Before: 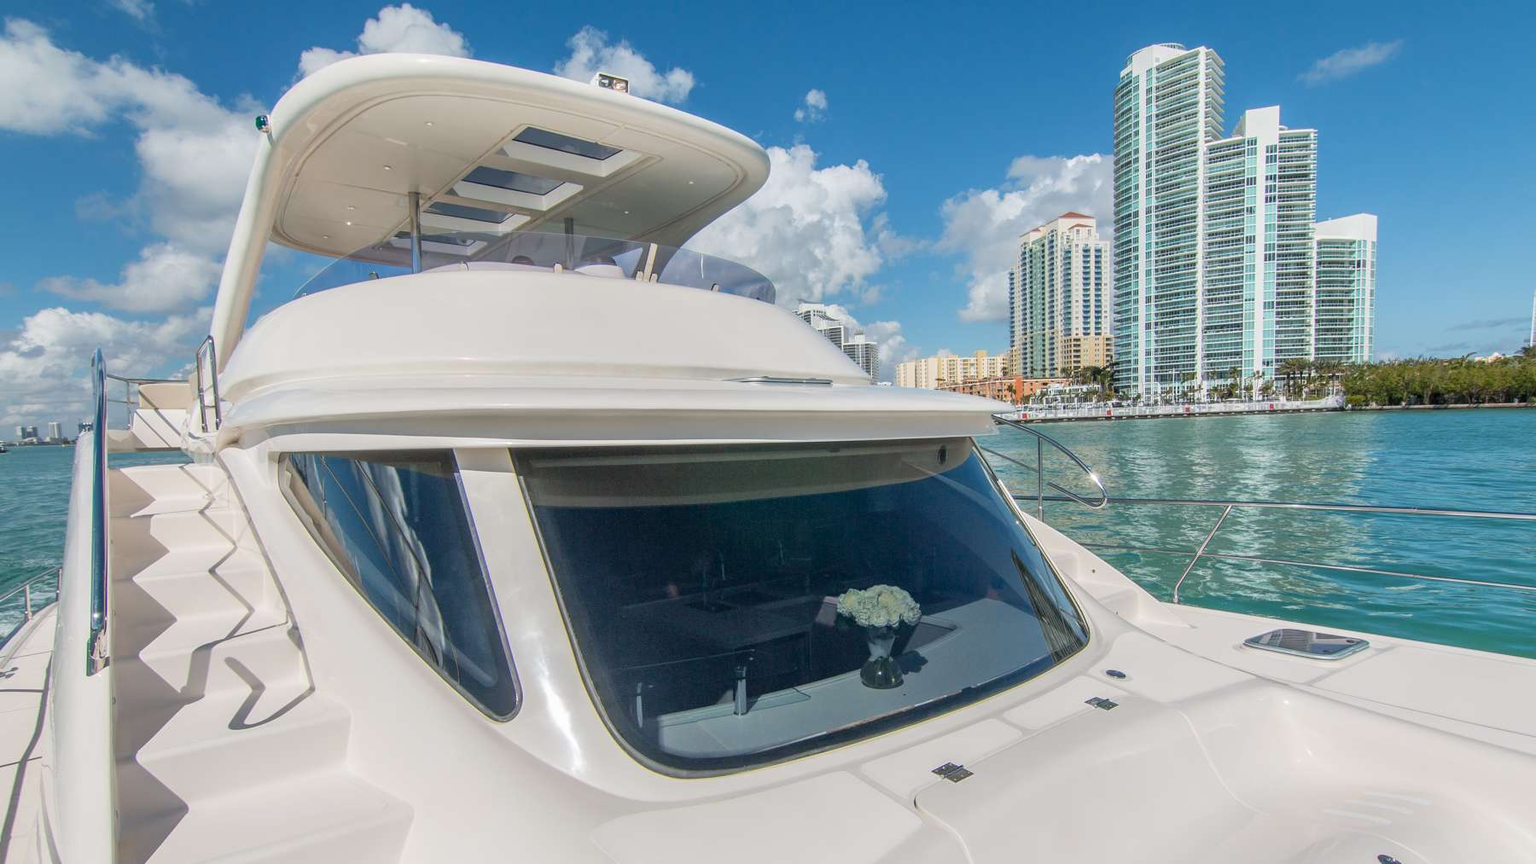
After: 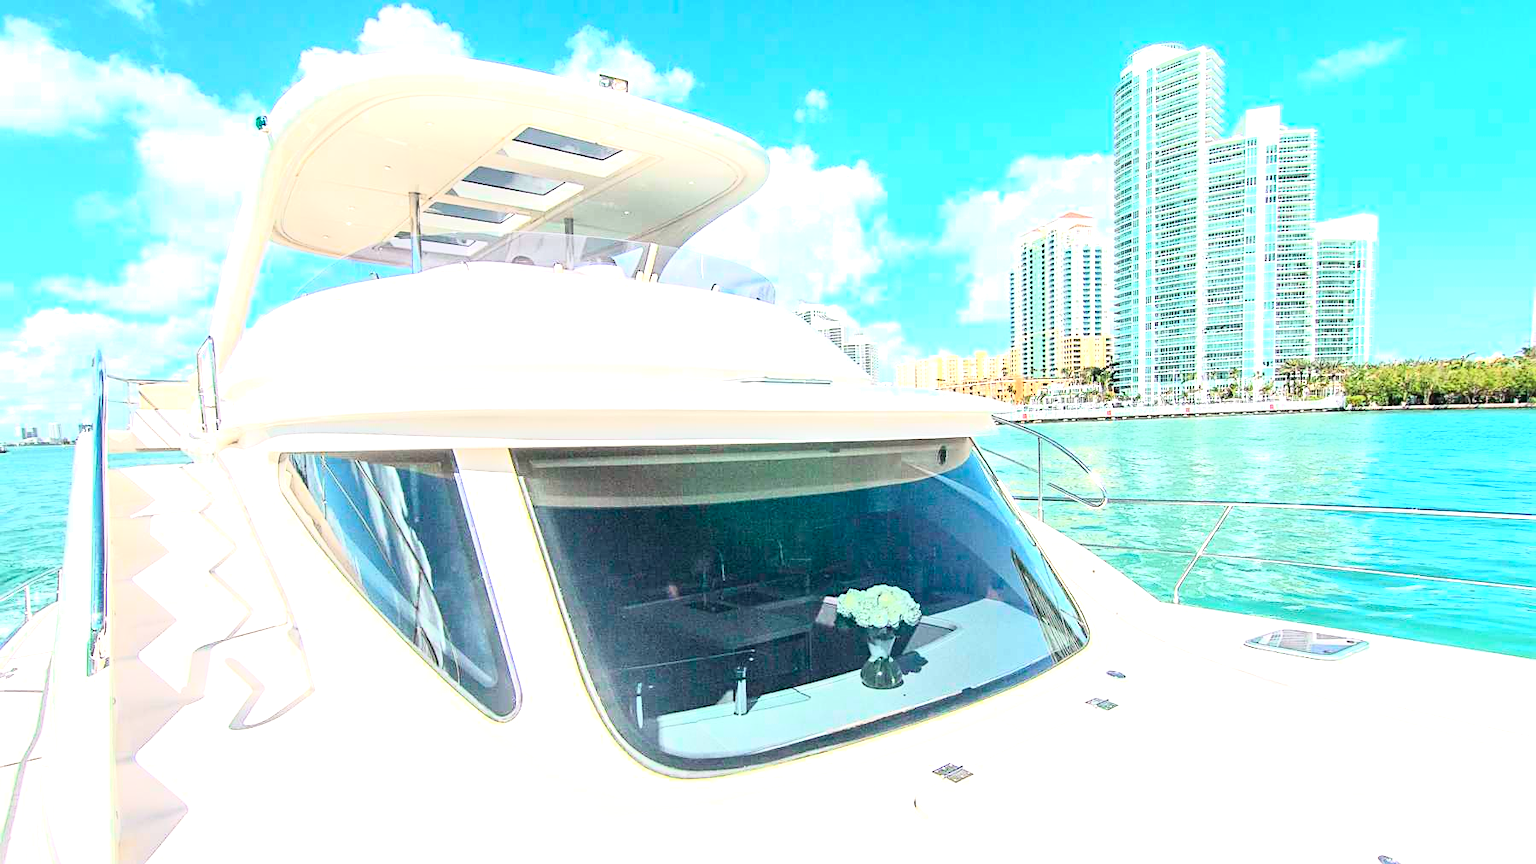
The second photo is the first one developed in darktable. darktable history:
sharpen: on, module defaults
tone curve: curves: ch0 [(0, 0.049) (0.113, 0.084) (0.285, 0.301) (0.673, 0.796) (0.845, 0.932) (0.994, 0.971)]; ch1 [(0, 0) (0.456, 0.424) (0.498, 0.5) (0.57, 0.557) (0.631, 0.635) (1, 1)]; ch2 [(0, 0) (0.395, 0.398) (0.44, 0.456) (0.502, 0.507) (0.55, 0.559) (0.67, 0.702) (1, 1)], color space Lab, independent channels, preserve colors none
exposure: black level correction 0, exposure 1.675 EV, compensate exposure bias true, compensate highlight preservation false
